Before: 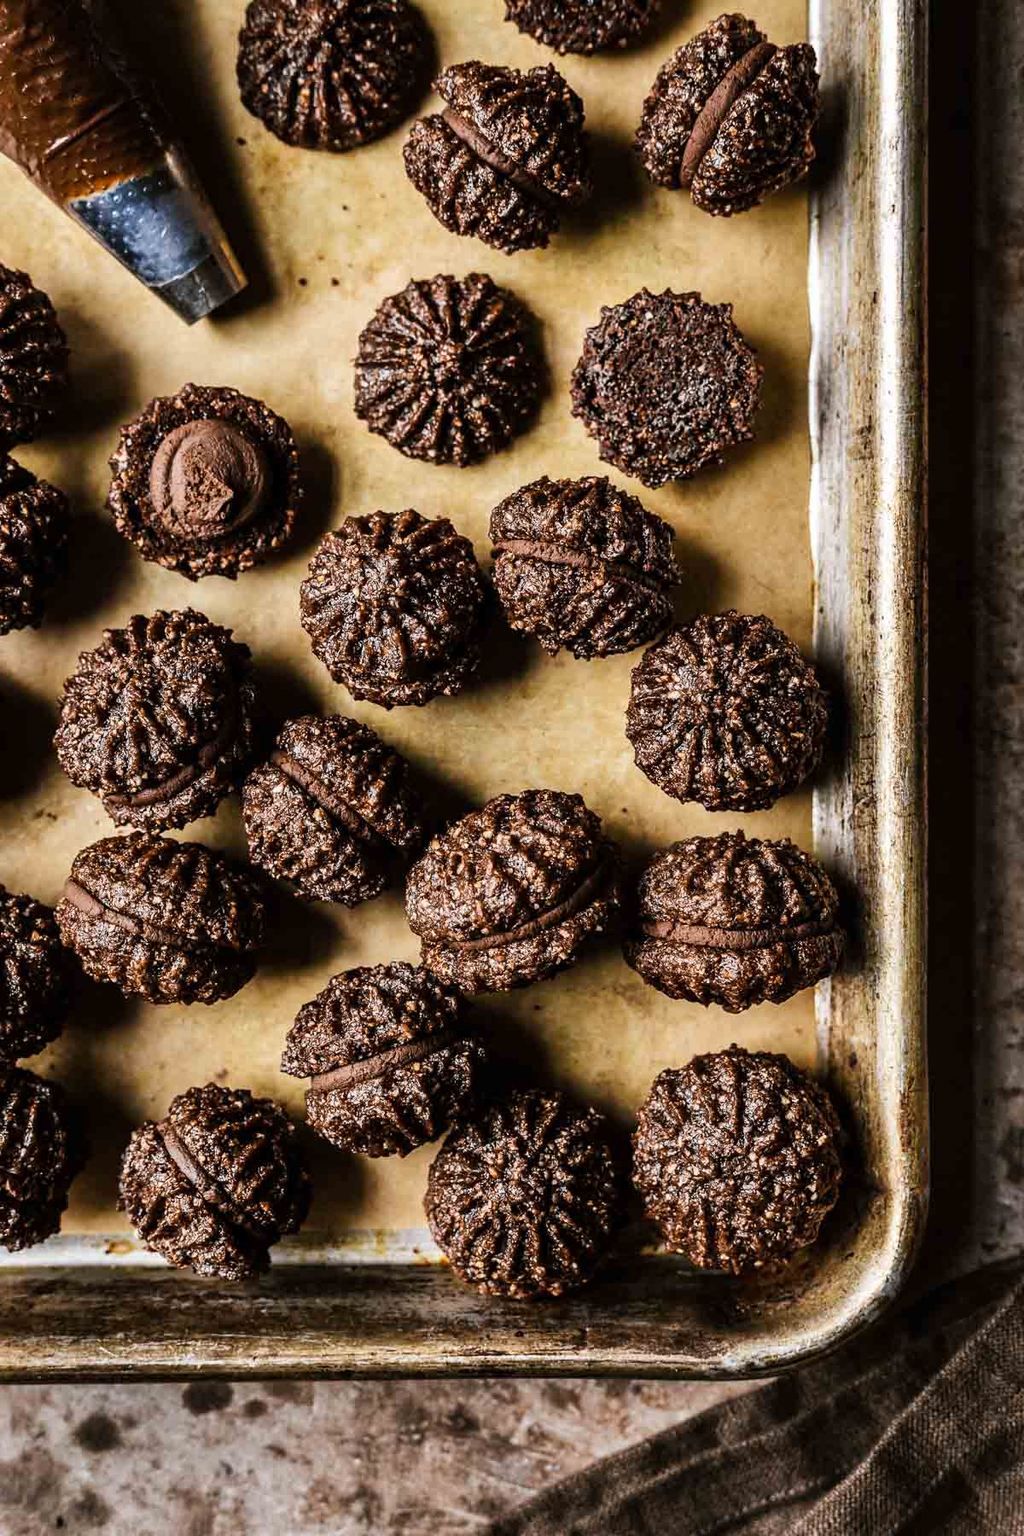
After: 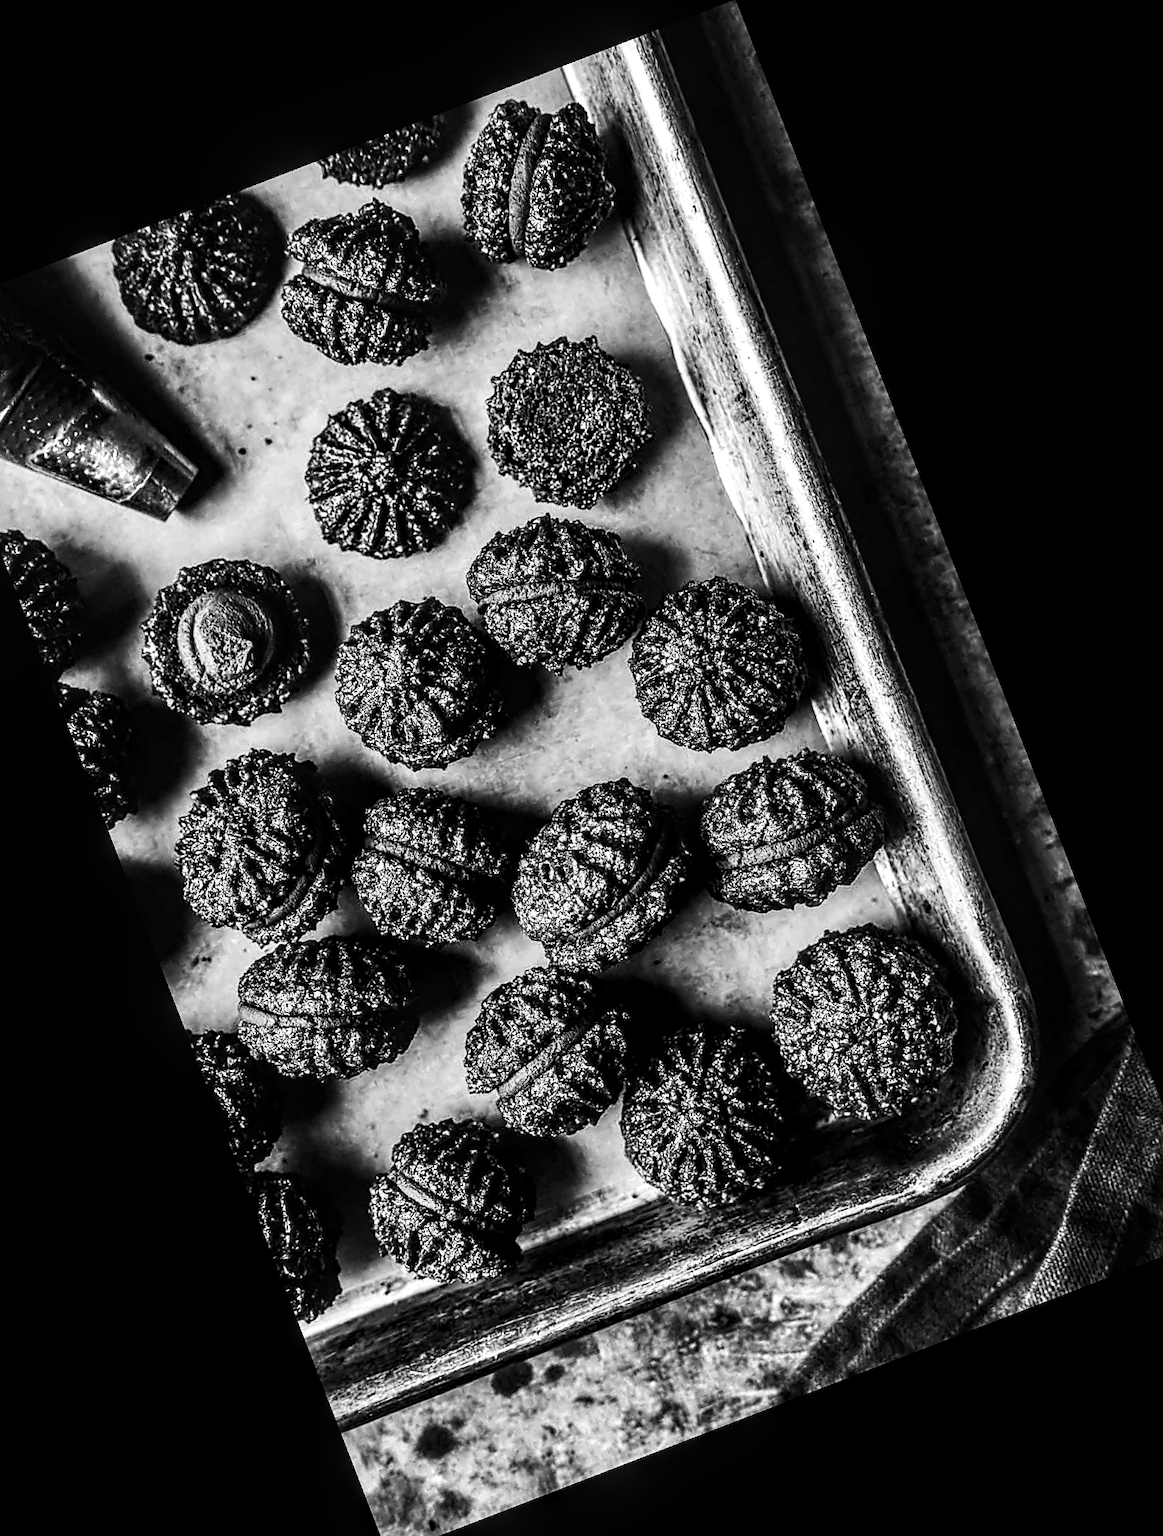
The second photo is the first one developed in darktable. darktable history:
contrast brightness saturation: contrast 0.273
color zones: curves: ch0 [(0, 0.613) (0.01, 0.613) (0.245, 0.448) (0.498, 0.529) (0.642, 0.665) (0.879, 0.777) (0.99, 0.613)]; ch1 [(0, 0) (0.143, 0) (0.286, 0) (0.429, 0) (0.571, 0) (0.714, 0) (0.857, 0)]
local contrast: detail 150%
crop and rotate: angle 21.12°, left 6.851%, right 3.731%, bottom 1.179%
sharpen: on, module defaults
